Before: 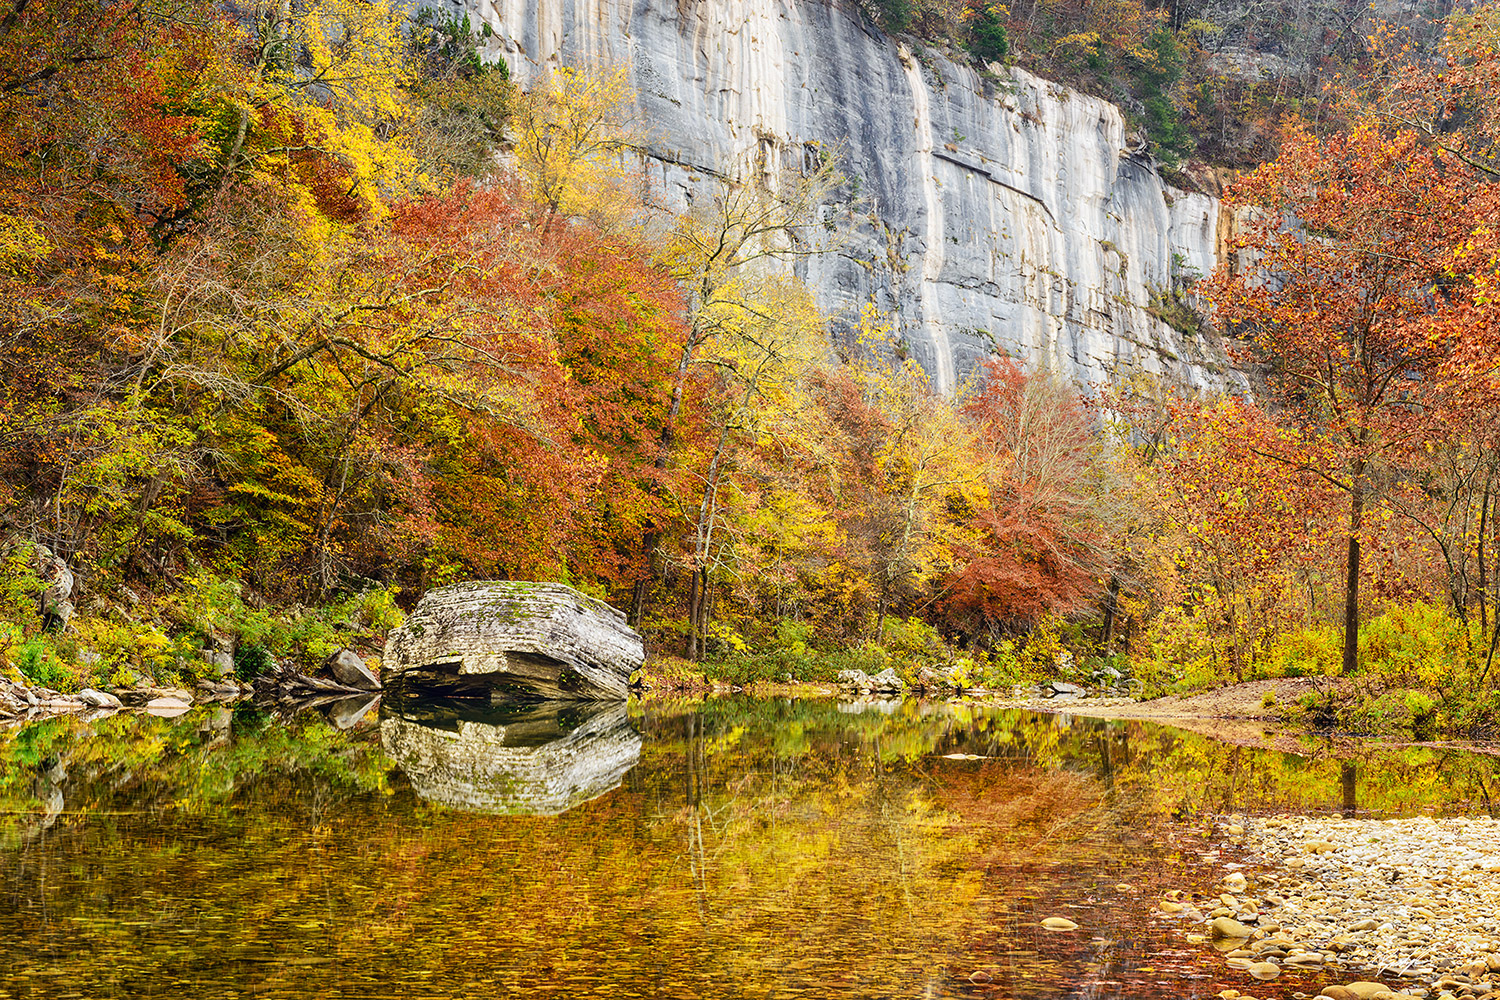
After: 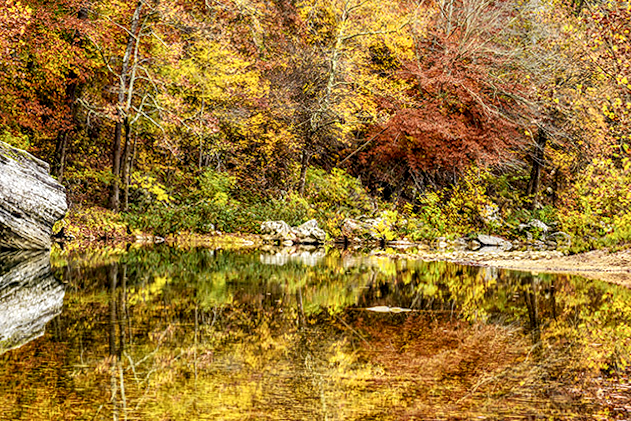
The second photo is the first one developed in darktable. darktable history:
crop: left 37.221%, top 45.169%, right 20.63%, bottom 13.777%
exposure: exposure -0.157 EV, compensate highlight preservation false
local contrast: highlights 60%, shadows 60%, detail 160%
rotate and perspective: lens shift (horizontal) -0.055, automatic cropping off
